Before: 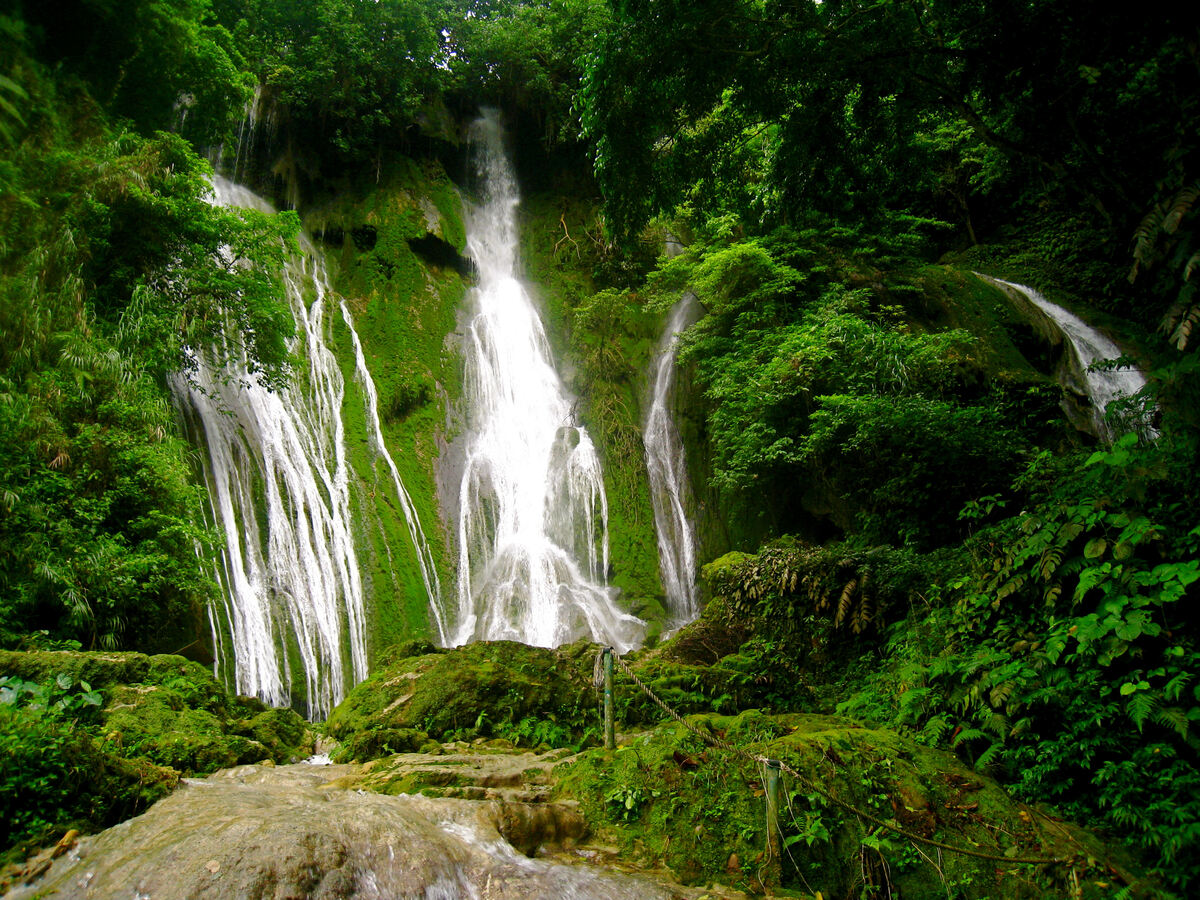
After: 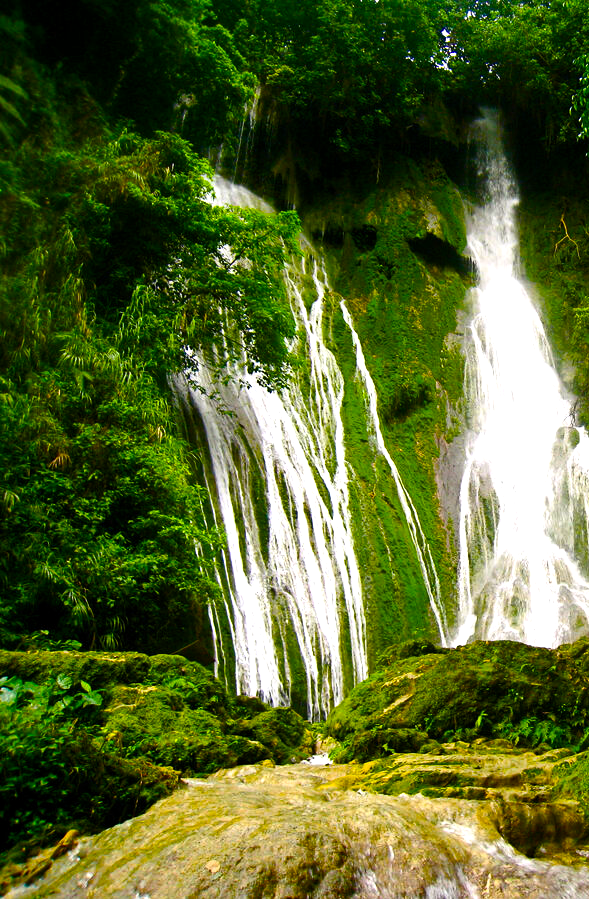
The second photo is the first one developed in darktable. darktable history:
contrast brightness saturation: contrast 0.15, brightness 0.05
color balance rgb: linear chroma grading › global chroma 9%, perceptual saturation grading › global saturation 36%, perceptual saturation grading › shadows 35%, perceptual brilliance grading › global brilliance 15%, perceptual brilliance grading › shadows -35%, global vibrance 15%
crop and rotate: left 0%, top 0%, right 50.845%
base curve: preserve colors none
